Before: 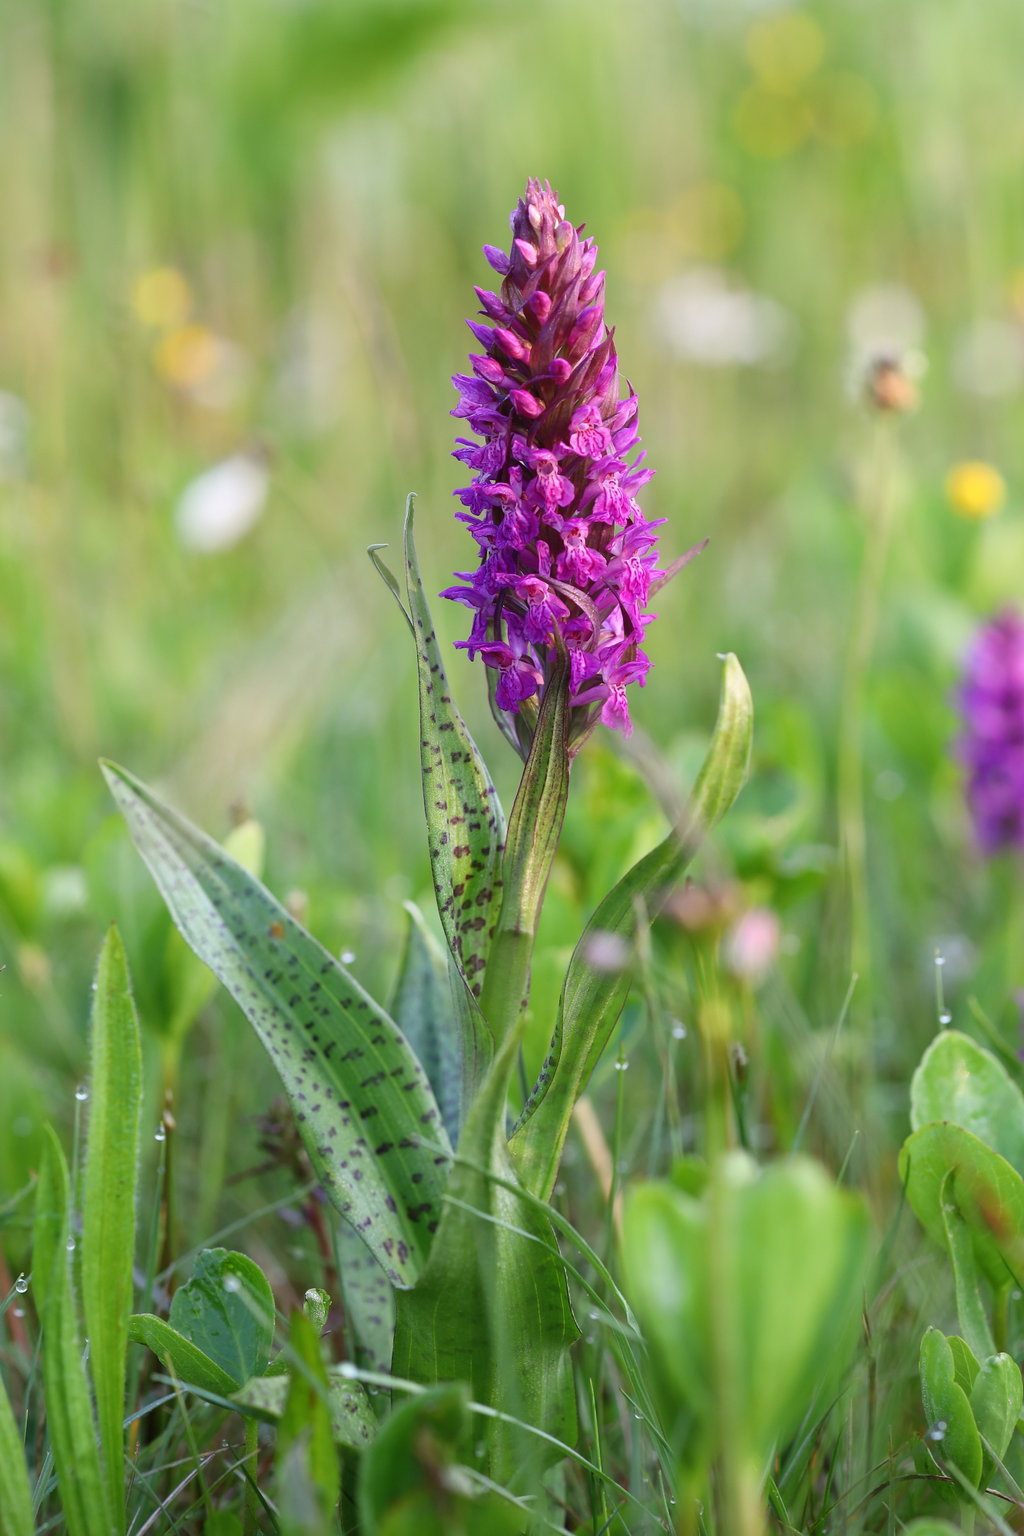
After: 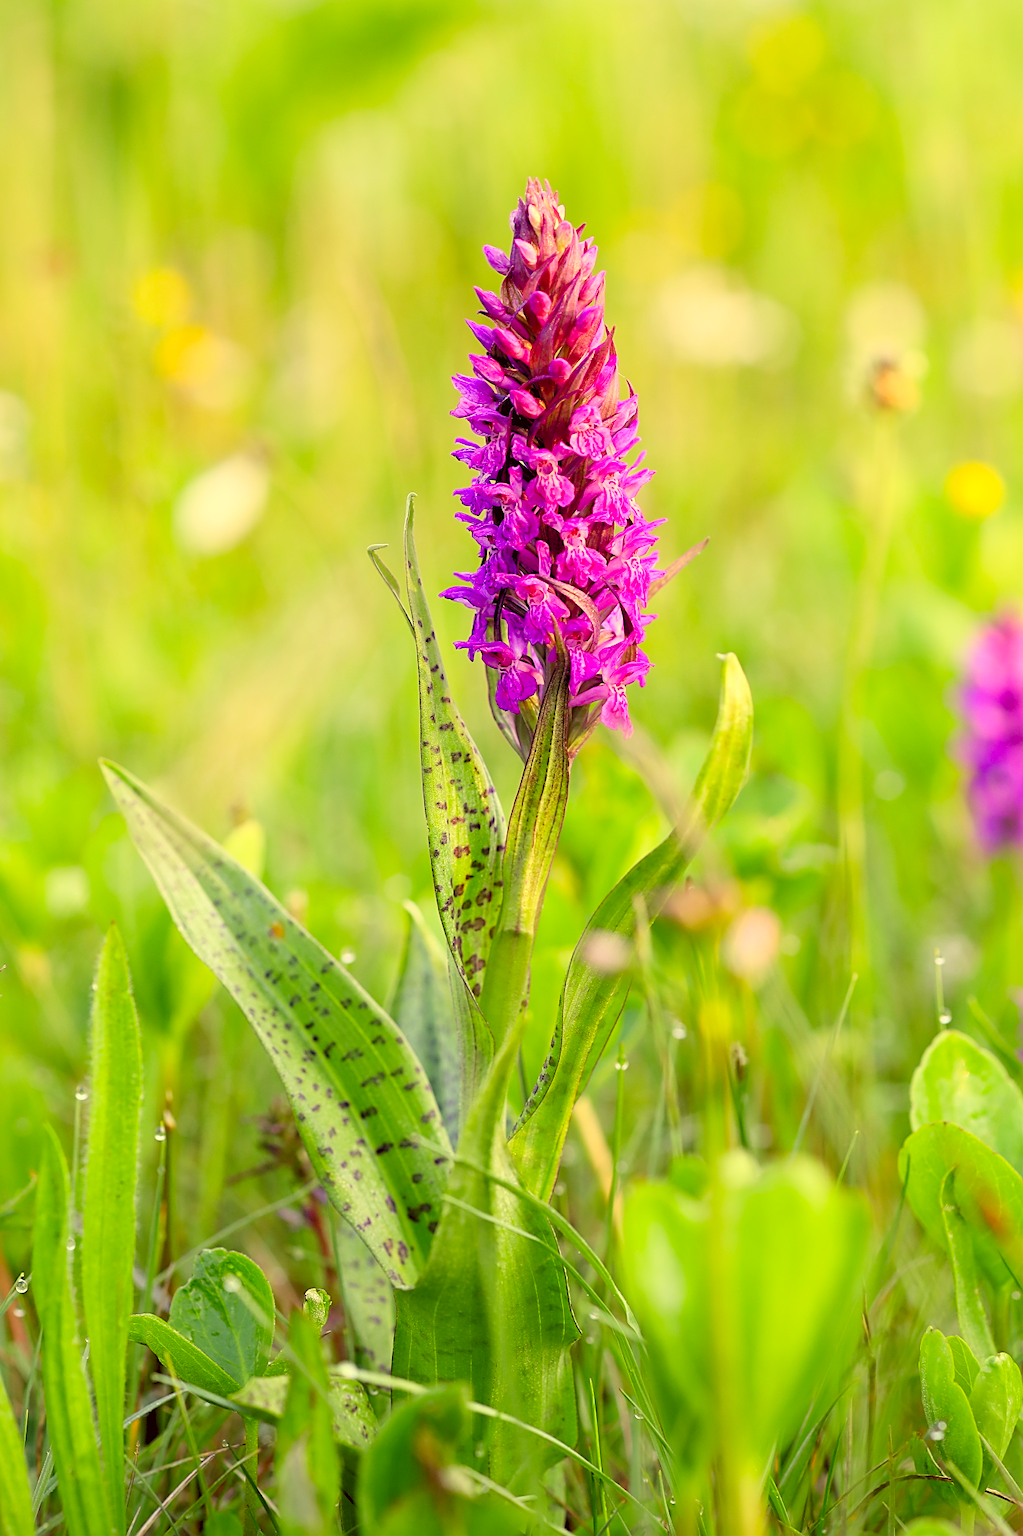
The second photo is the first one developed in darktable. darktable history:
contrast brightness saturation: contrast 0.144
sharpen: on, module defaults
levels: black 0.086%, levels [0.072, 0.414, 0.976]
color correction: highlights a* -0.429, highlights b* 39.73, shadows a* 9.63, shadows b* -0.756
